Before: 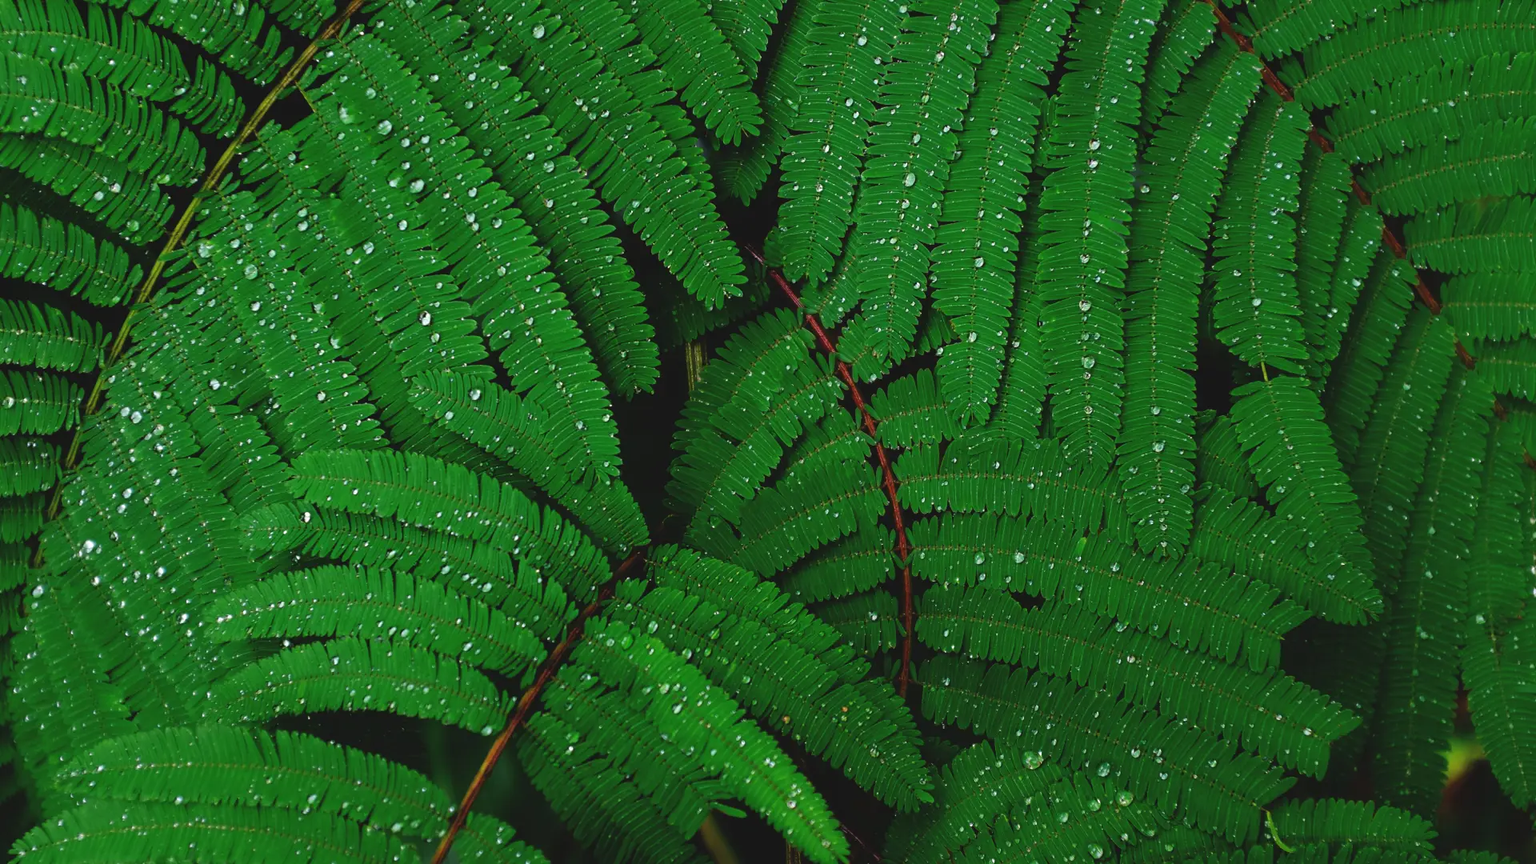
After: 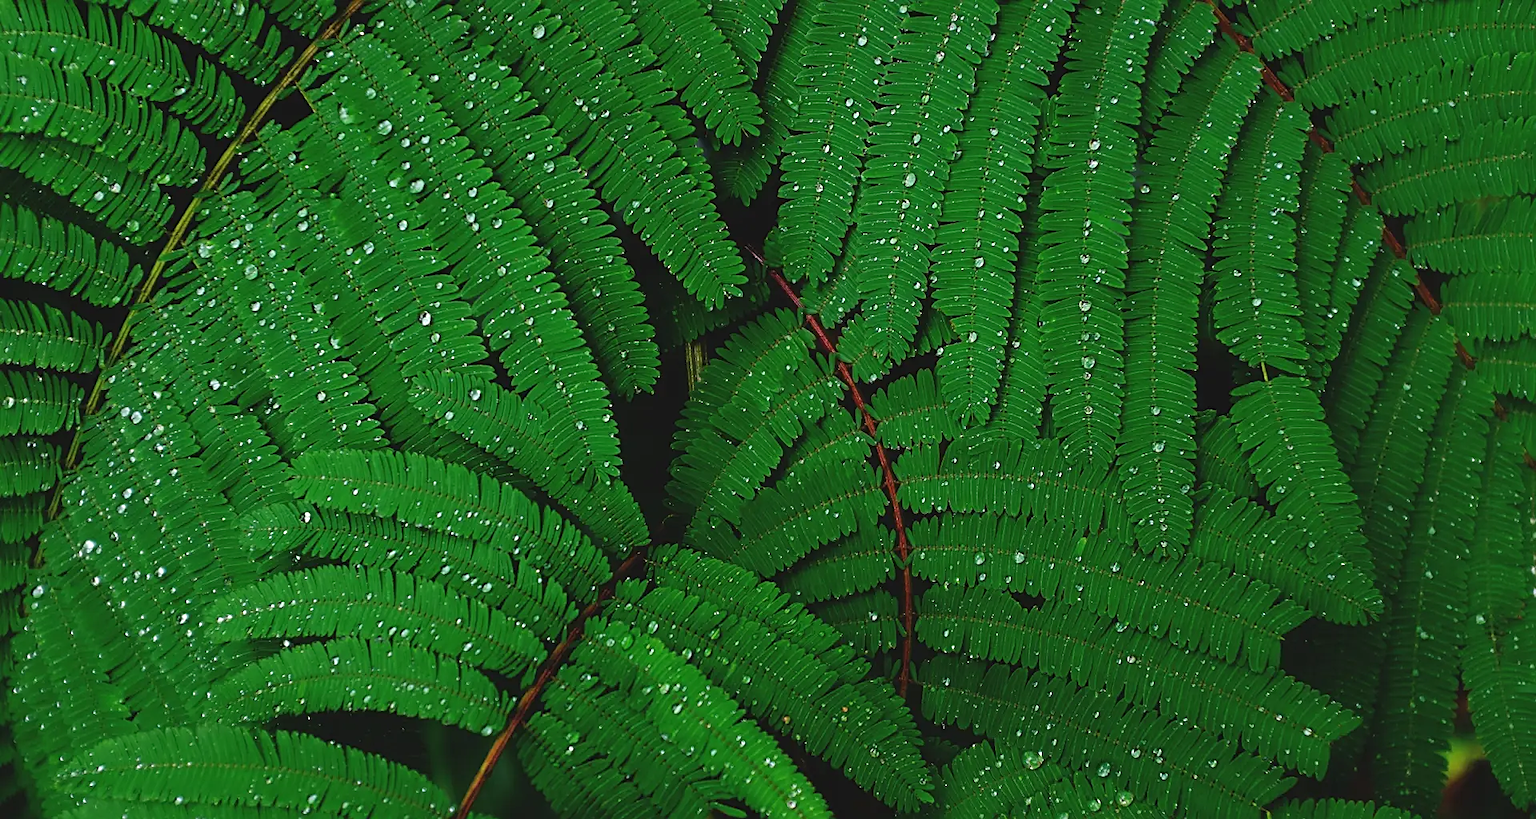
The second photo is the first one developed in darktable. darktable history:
crop and rotate: top 0%, bottom 5.097%
sharpen: on, module defaults
